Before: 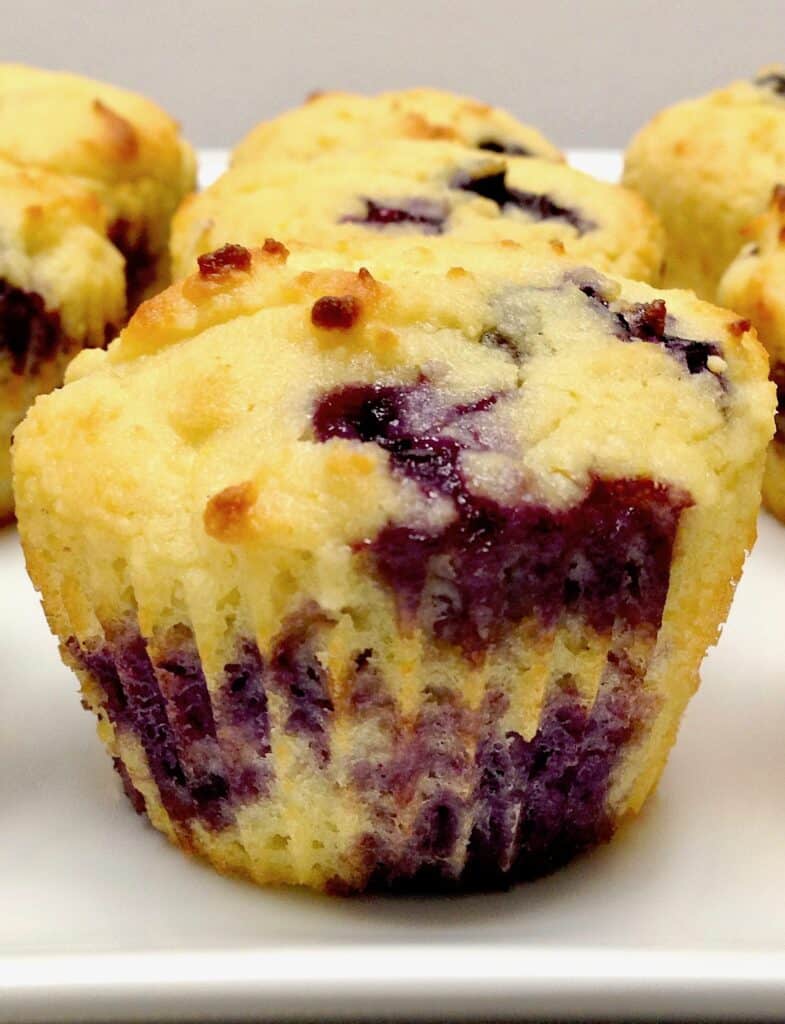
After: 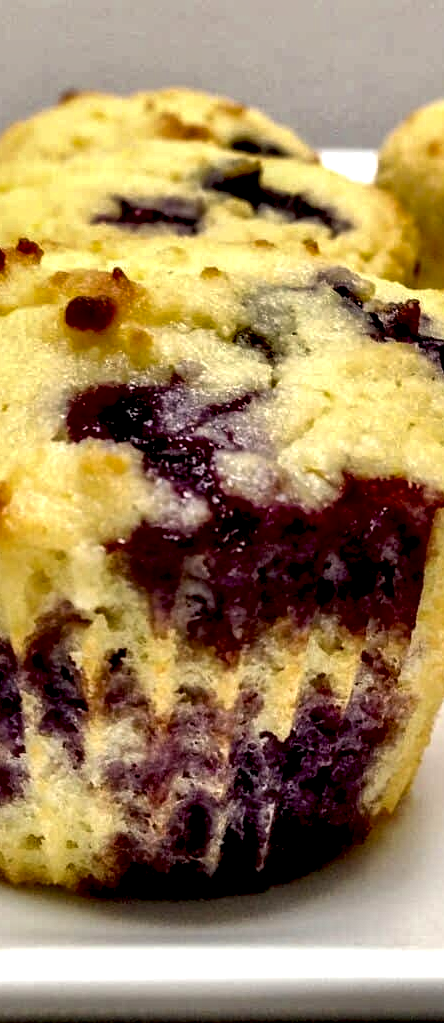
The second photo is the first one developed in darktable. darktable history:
crop: left 31.458%, top 0%, right 11.876%
tone equalizer: on, module defaults
shadows and highlights: on, module defaults
local contrast: shadows 185%, detail 225%
